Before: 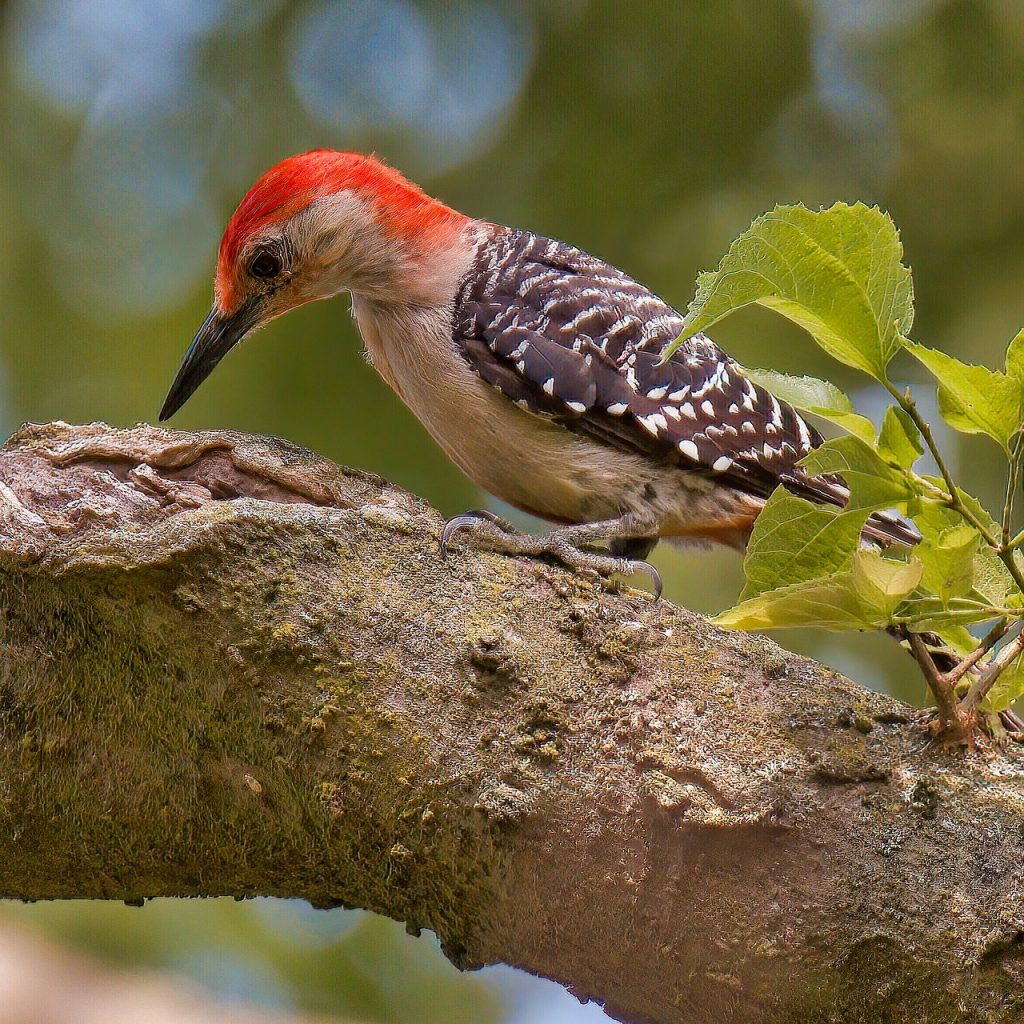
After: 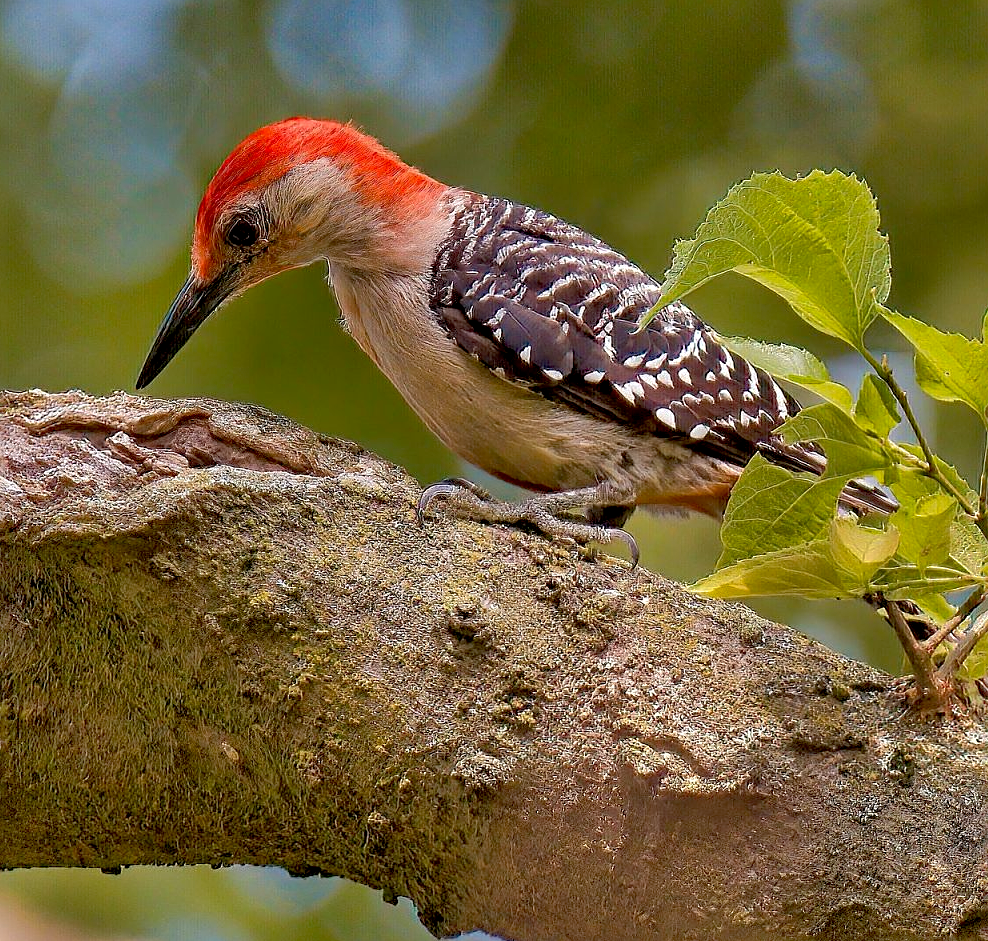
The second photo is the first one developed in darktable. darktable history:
crop: left 2.277%, top 3.126%, right 1.213%, bottom 4.964%
exposure: black level correction 0.008, exposure 0.104 EV, compensate exposure bias true, compensate highlight preservation false
sharpen: on, module defaults
haze removal: compatibility mode true, adaptive false
shadows and highlights: on, module defaults
